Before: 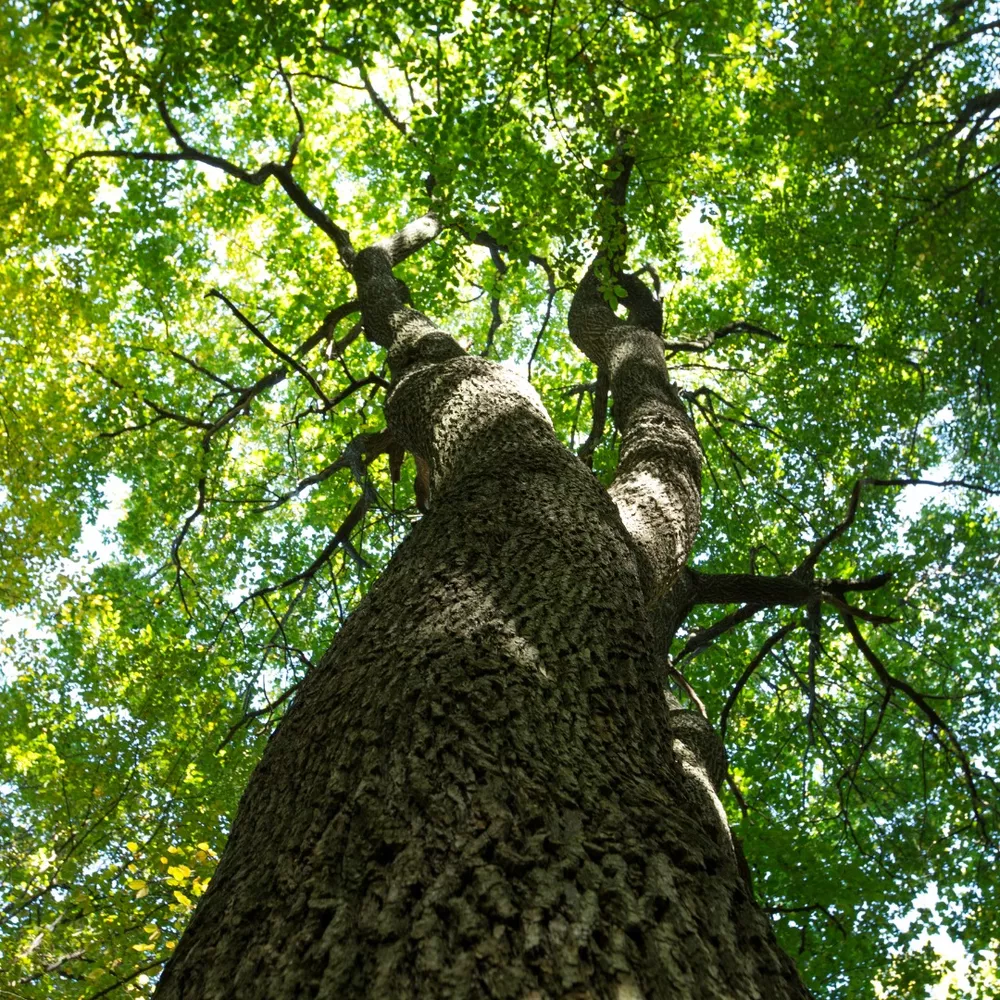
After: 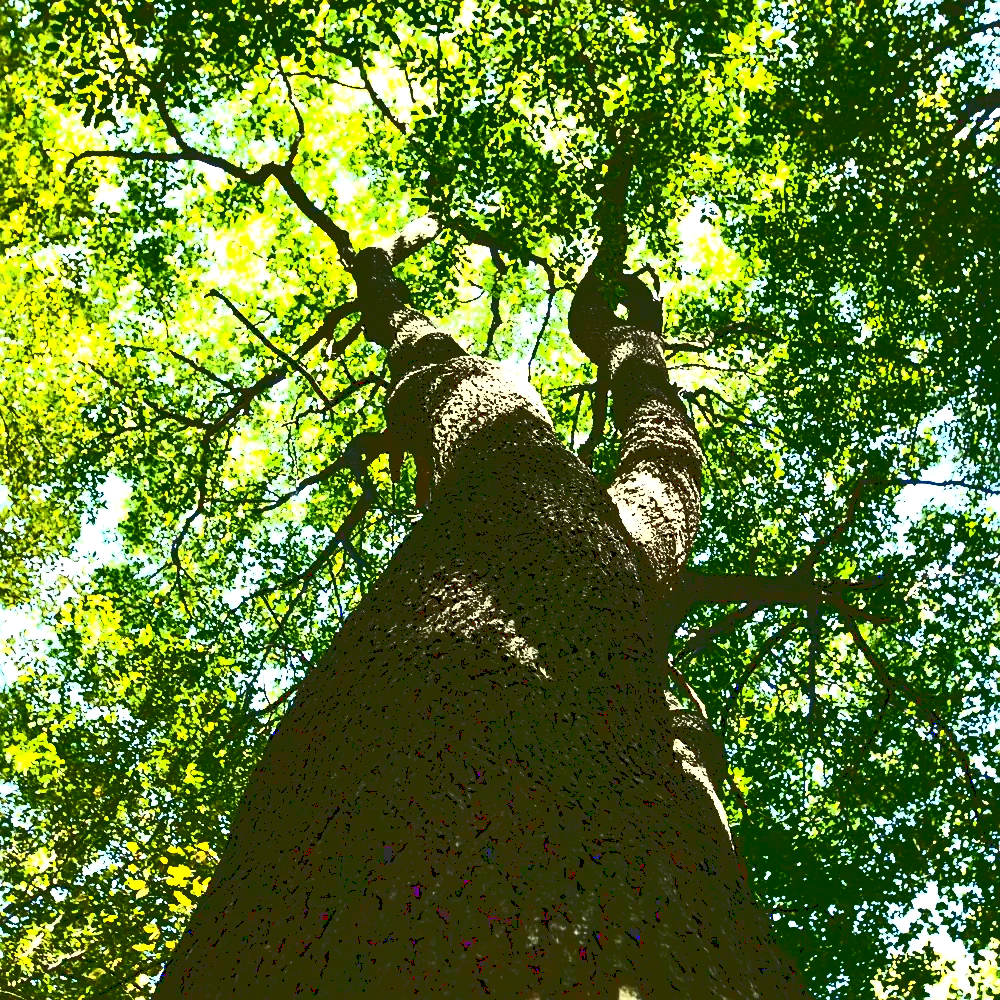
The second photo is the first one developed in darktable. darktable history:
contrast brightness saturation: contrast 0.619, brightness 0.348, saturation 0.144
exposure: exposure 0.178 EV, compensate exposure bias true, compensate highlight preservation false
color balance rgb: perceptual saturation grading › global saturation 20%, perceptual saturation grading › highlights -25.71%, perceptual saturation grading › shadows 24.515%, global vibrance 18.338%
tone equalizer: -8 EV -0.453 EV, -7 EV -0.397 EV, -6 EV -0.309 EV, -5 EV -0.248 EV, -3 EV 0.187 EV, -2 EV 0.312 EV, -1 EV 0.389 EV, +0 EV 0.388 EV
shadows and highlights: radius 127.06, shadows 30.31, highlights -30.7, low approximation 0.01, soften with gaussian
levels: mode automatic, levels [0, 0.478, 1]
sharpen: on, module defaults
base curve: curves: ch0 [(0, 0.036) (0.083, 0.04) (0.804, 1)]
